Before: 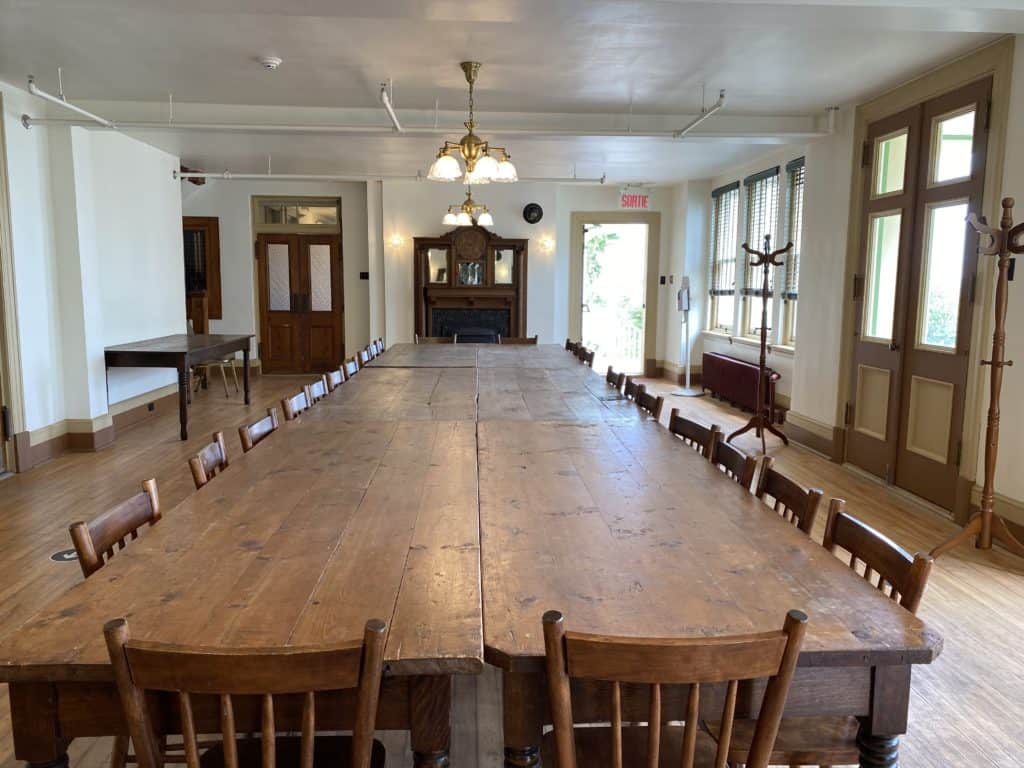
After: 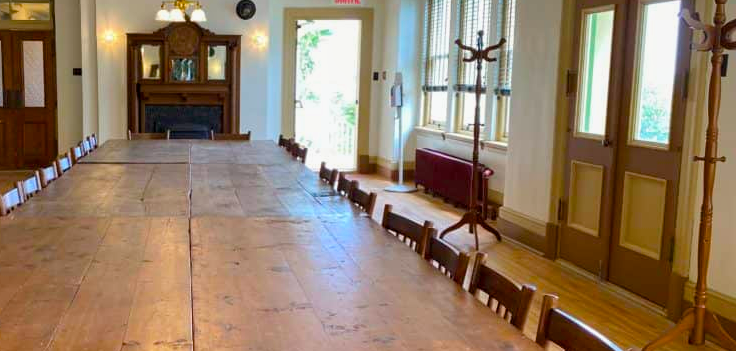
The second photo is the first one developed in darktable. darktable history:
crop and rotate: left 28.074%, top 26.68%, bottom 27.492%
local contrast: highlights 101%, shadows 101%, detail 120%, midtone range 0.2
color balance rgb: linear chroma grading › global chroma 49.846%, perceptual saturation grading › global saturation 1.184%, perceptual saturation grading › highlights -2.449%, perceptual saturation grading › mid-tones 3.978%, perceptual saturation grading › shadows 8.52%, global vibrance -17.274%, contrast -6.269%
